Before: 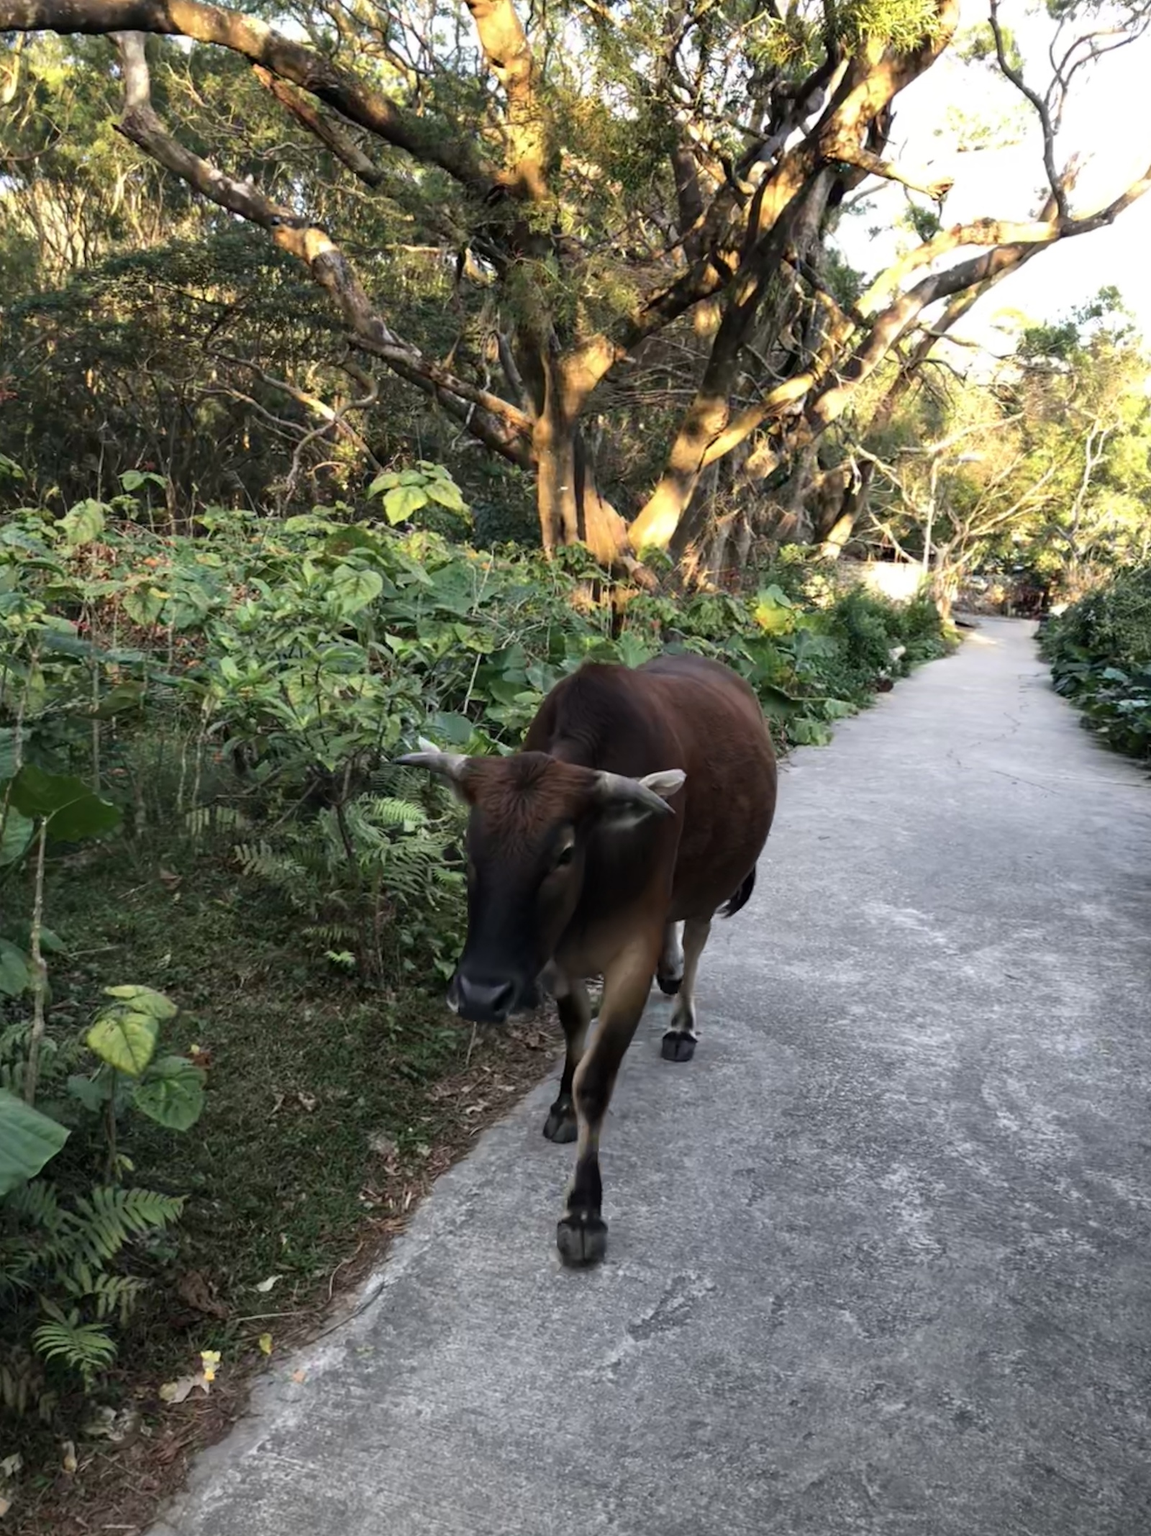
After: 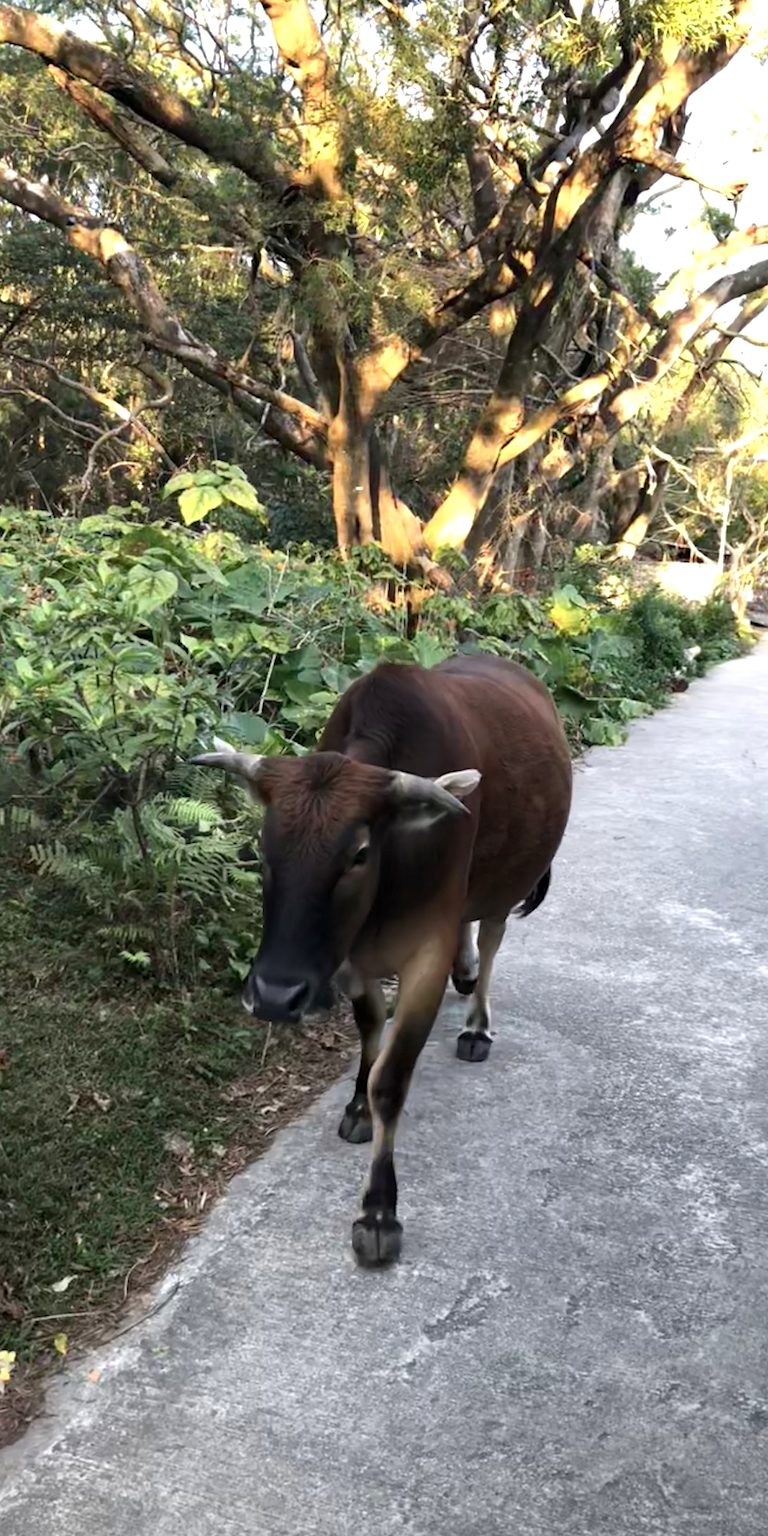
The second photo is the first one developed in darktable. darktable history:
exposure: black level correction 0.001, exposure 0.498 EV, compensate highlight preservation false
crop and rotate: left 17.827%, right 15.385%
